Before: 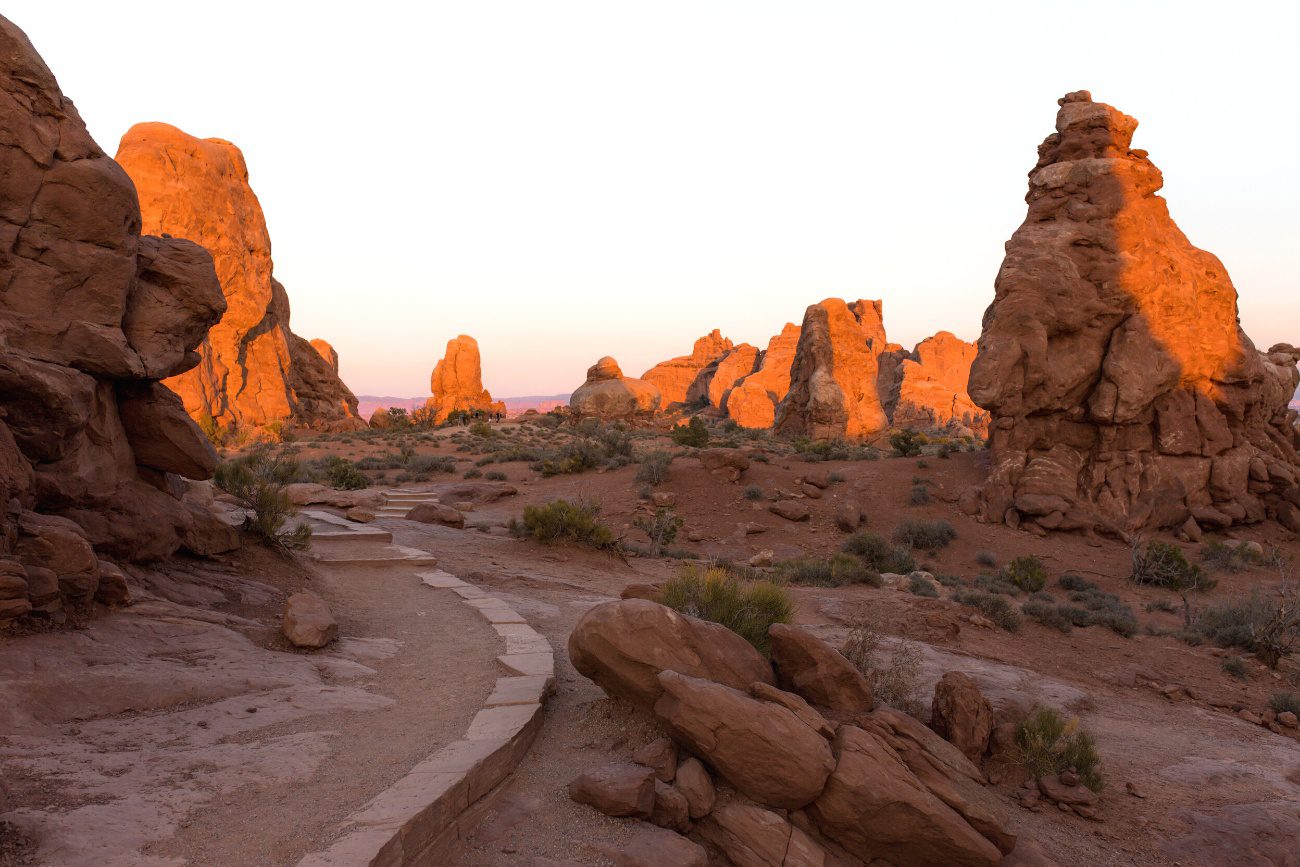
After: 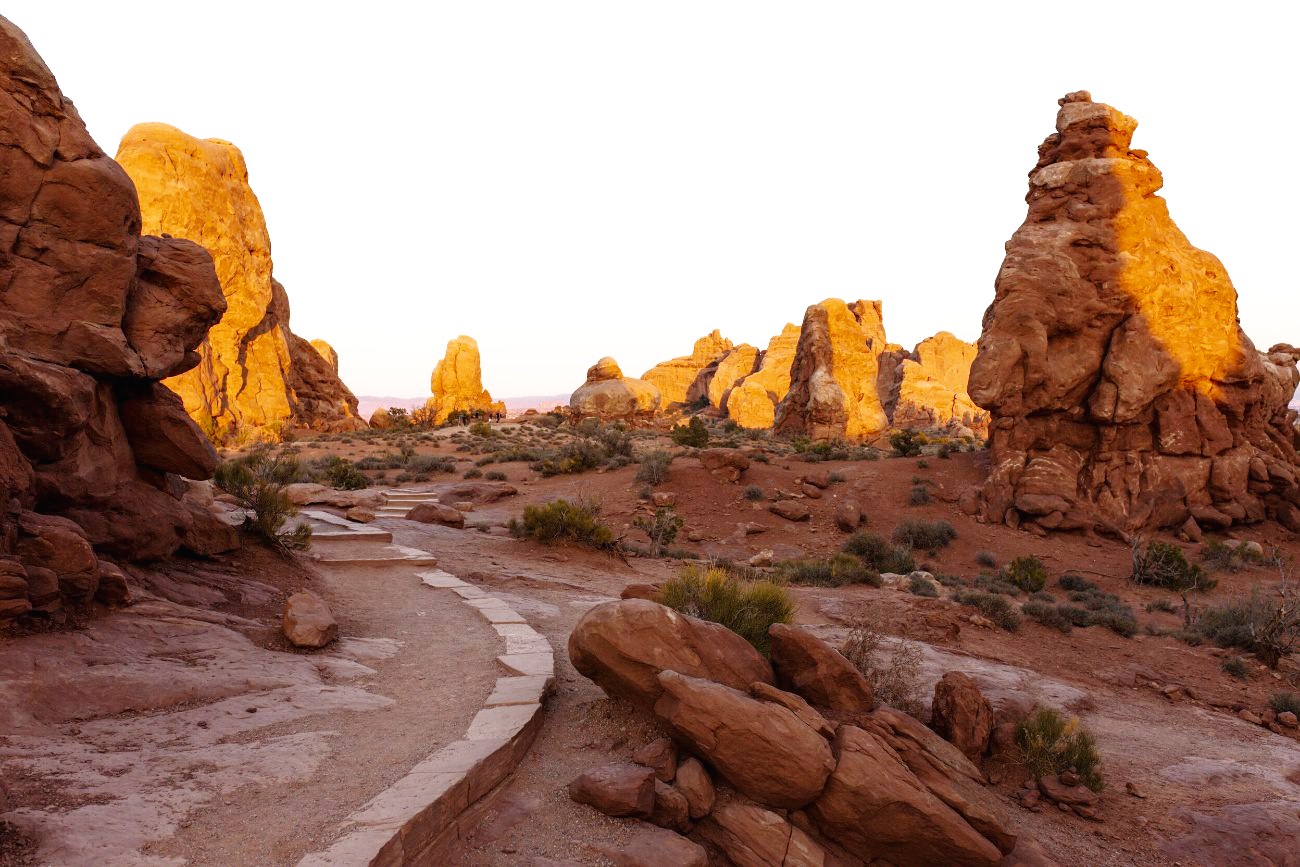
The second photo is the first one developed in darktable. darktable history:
base curve: curves: ch0 [(0, 0.003) (0.001, 0.002) (0.006, 0.004) (0.02, 0.022) (0.048, 0.086) (0.094, 0.234) (0.162, 0.431) (0.258, 0.629) (0.385, 0.8) (0.548, 0.918) (0.751, 0.988) (1, 1)], preserve colors none
tone curve: curves: ch0 [(0, 0) (0.797, 0.684) (1, 1)], color space Lab, linked channels, preserve colors none
